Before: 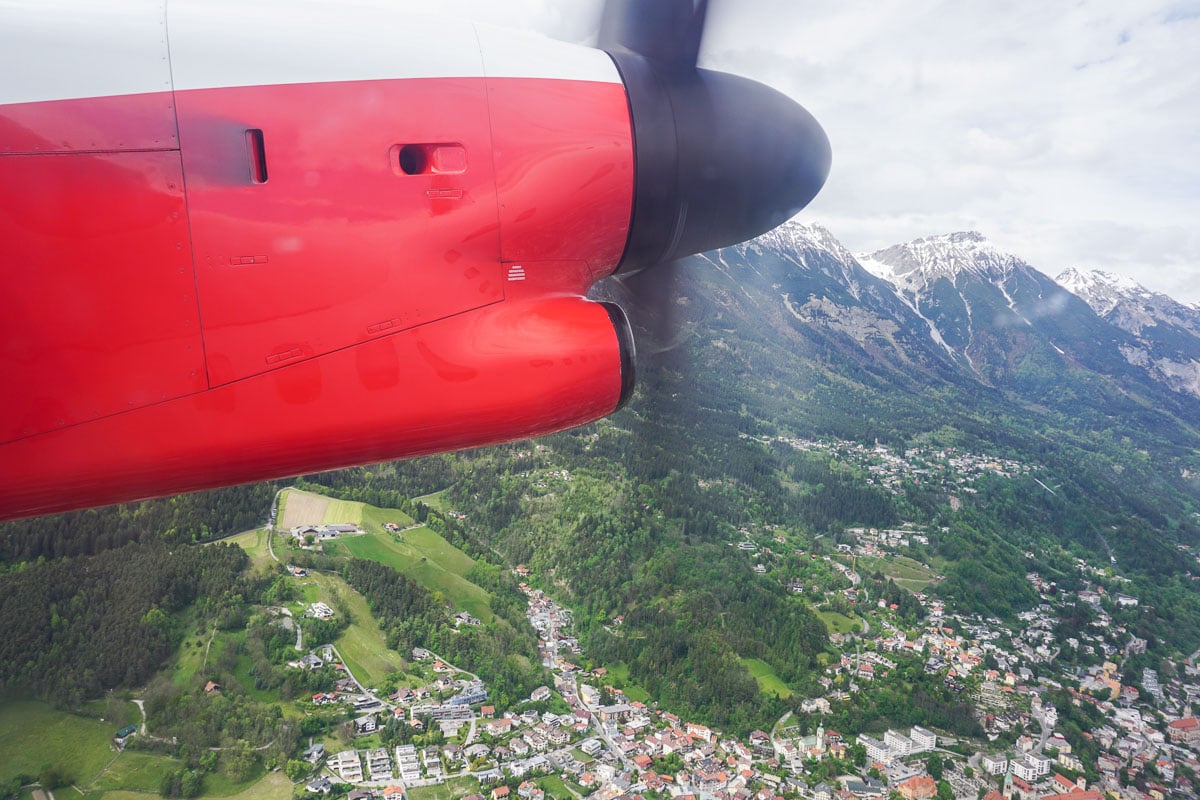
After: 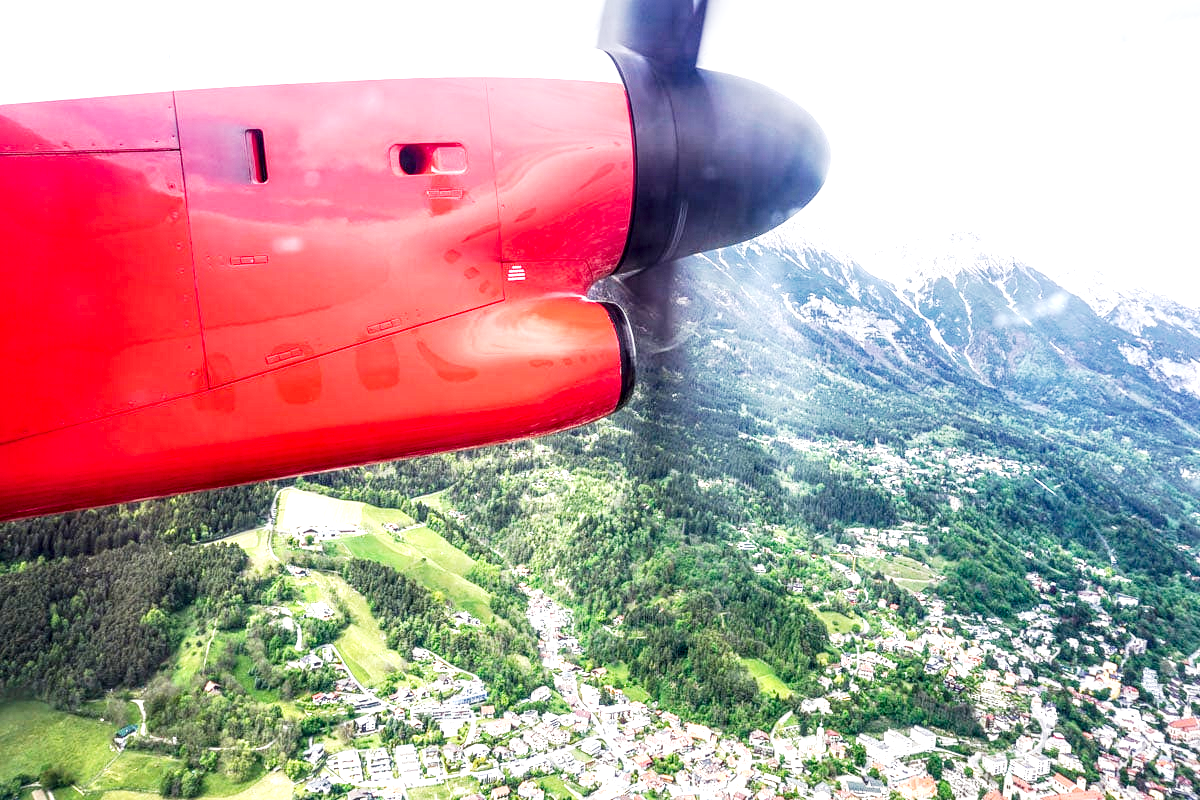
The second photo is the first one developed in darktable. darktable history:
local contrast: highlights 78%, shadows 56%, detail 173%, midtone range 0.435
base curve: curves: ch0 [(0, 0) (0.007, 0.004) (0.027, 0.03) (0.046, 0.07) (0.207, 0.54) (0.442, 0.872) (0.673, 0.972) (1, 1)], preserve colors none
